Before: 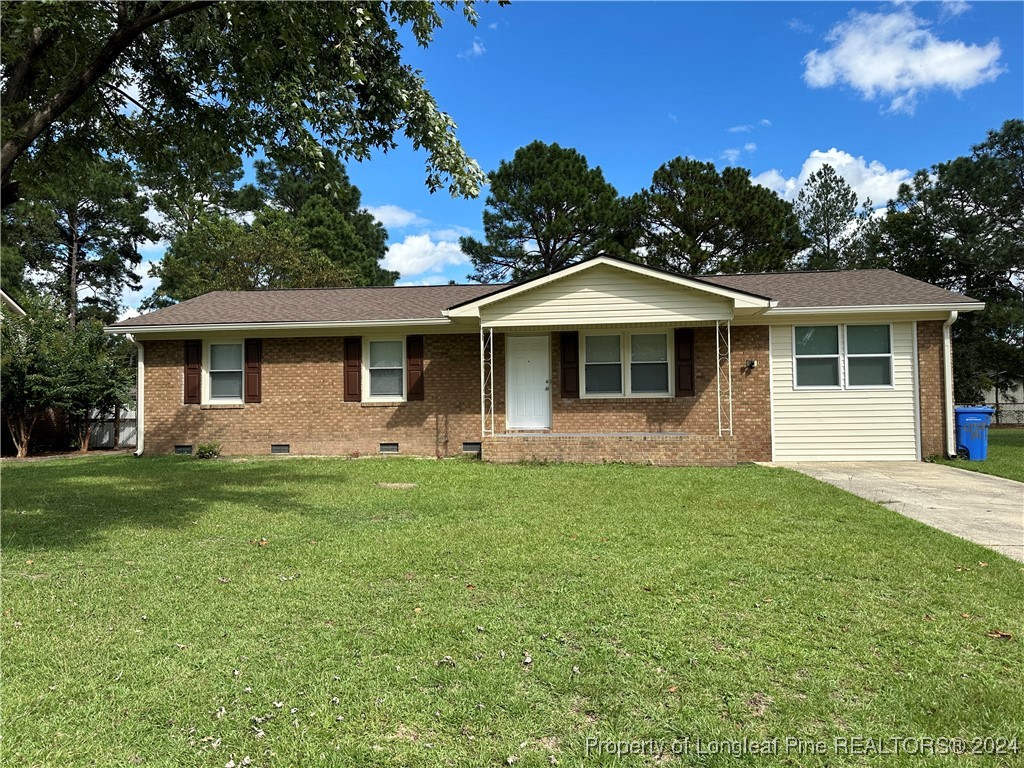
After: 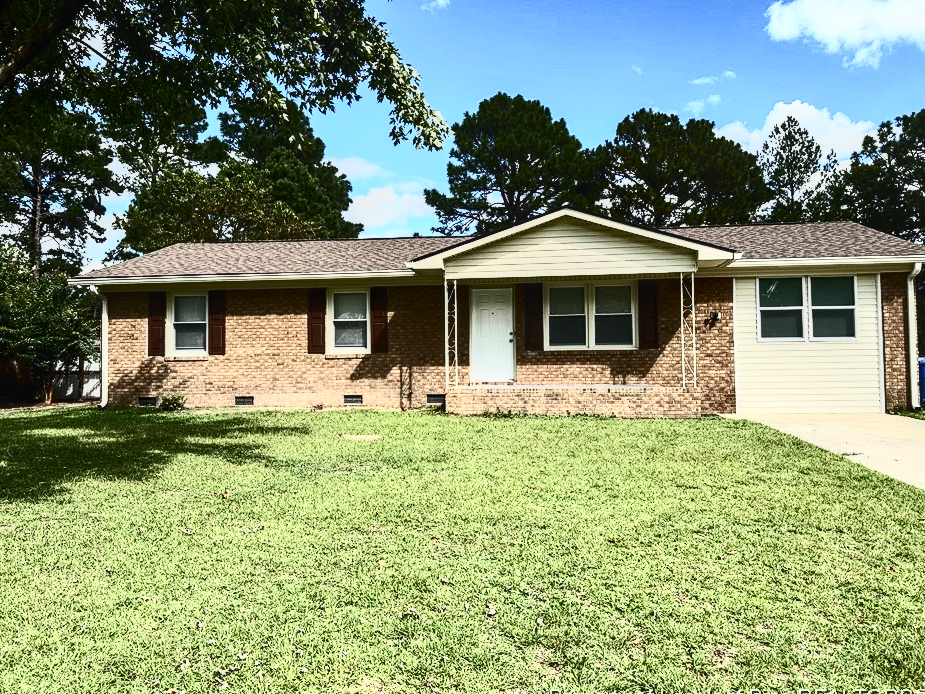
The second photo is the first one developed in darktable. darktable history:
crop: left 3.538%, top 6.349%, right 6.057%, bottom 3.206%
local contrast: on, module defaults
contrast brightness saturation: contrast 0.913, brightness 0.195
